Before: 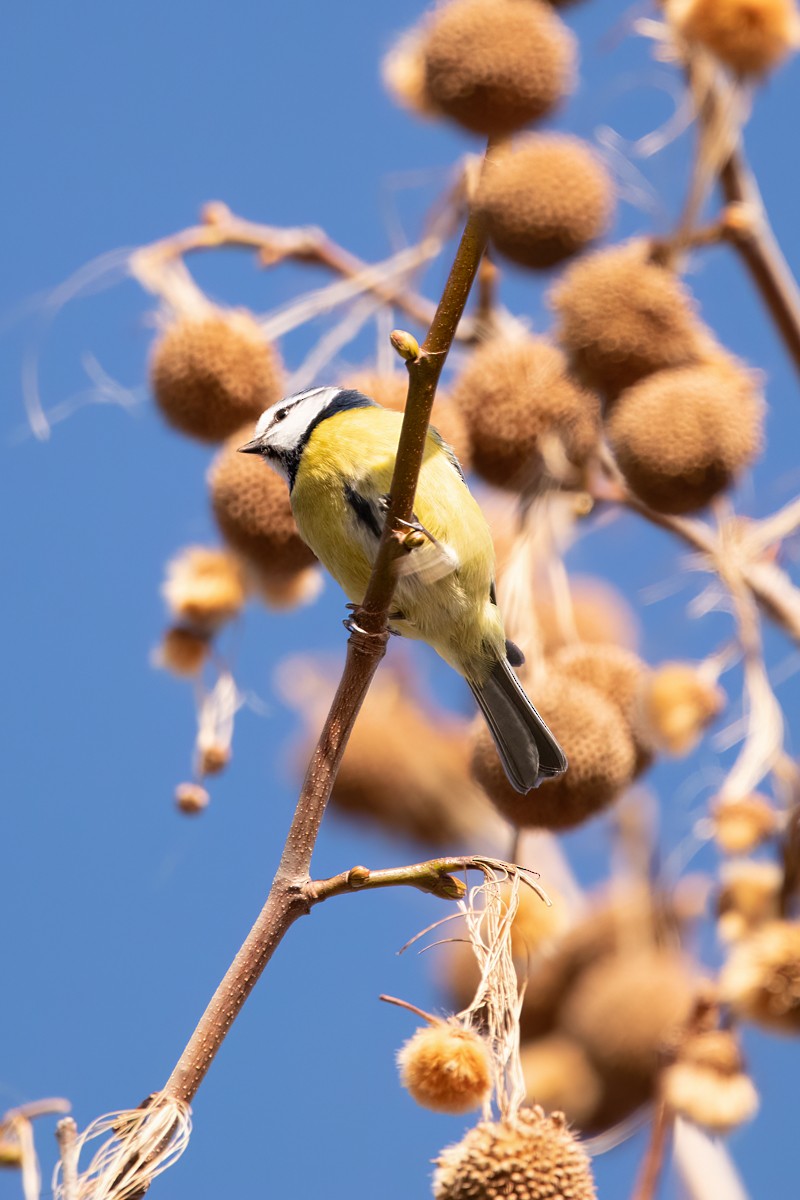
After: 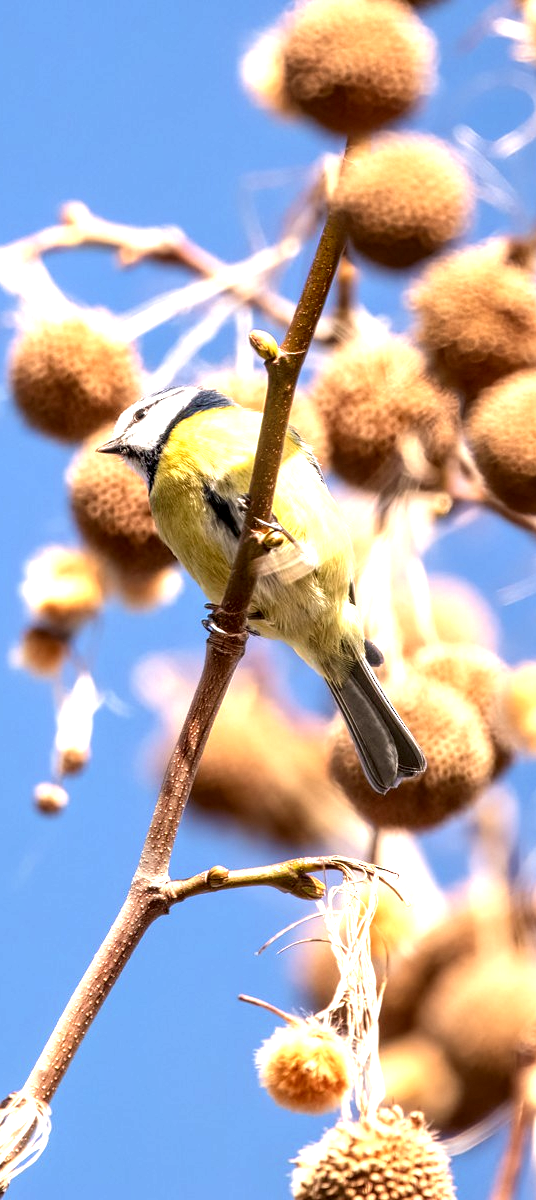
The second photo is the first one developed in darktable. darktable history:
crop and rotate: left 17.723%, right 15.268%
local contrast: detail 155%
color zones: curves: ch0 [(0.25, 0.5) (0.423, 0.5) (0.443, 0.5) (0.521, 0.756) (0.568, 0.5) (0.576, 0.5) (0.75, 0.5)]; ch1 [(0.25, 0.5) (0.423, 0.5) (0.443, 0.5) (0.539, 0.873) (0.624, 0.565) (0.631, 0.5) (0.75, 0.5)], mix 102.1%
exposure: exposure 0.779 EV, compensate highlight preservation false
